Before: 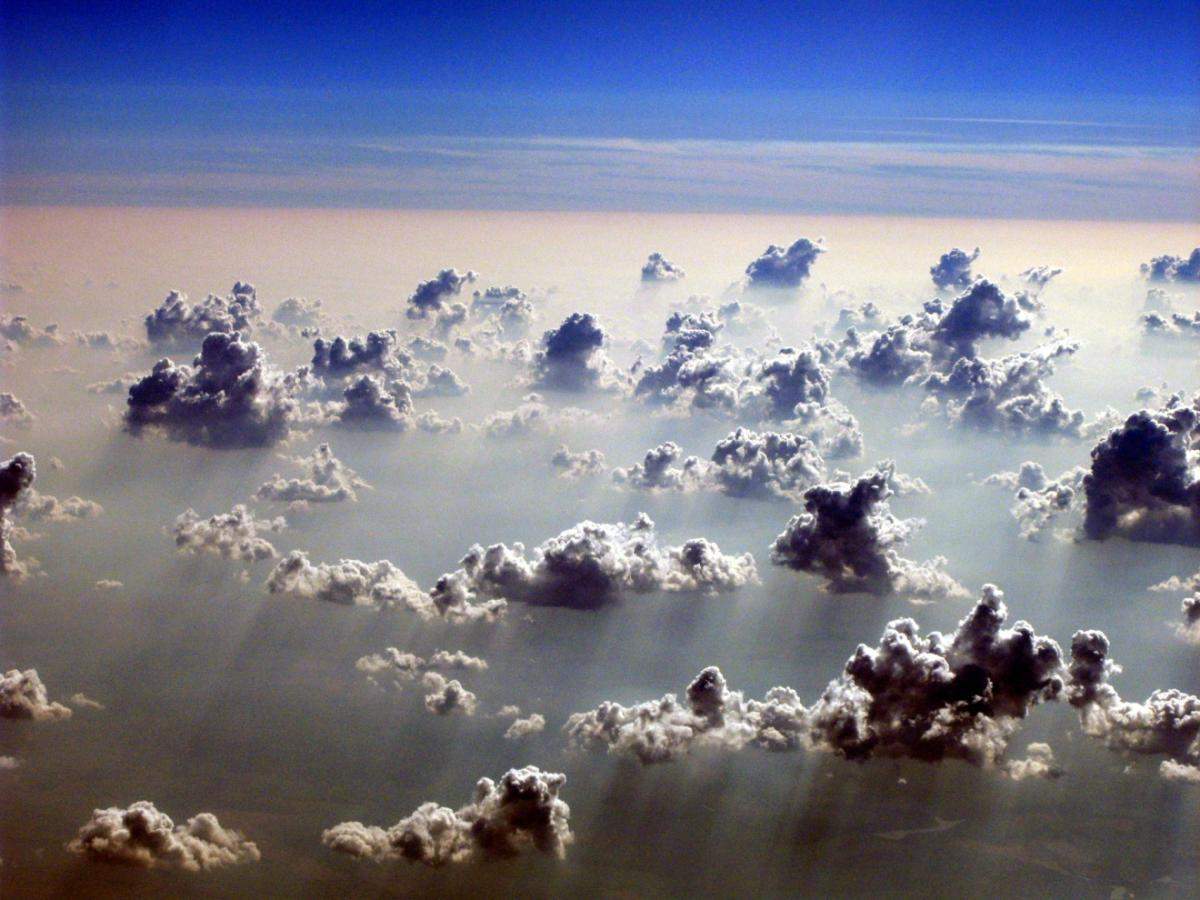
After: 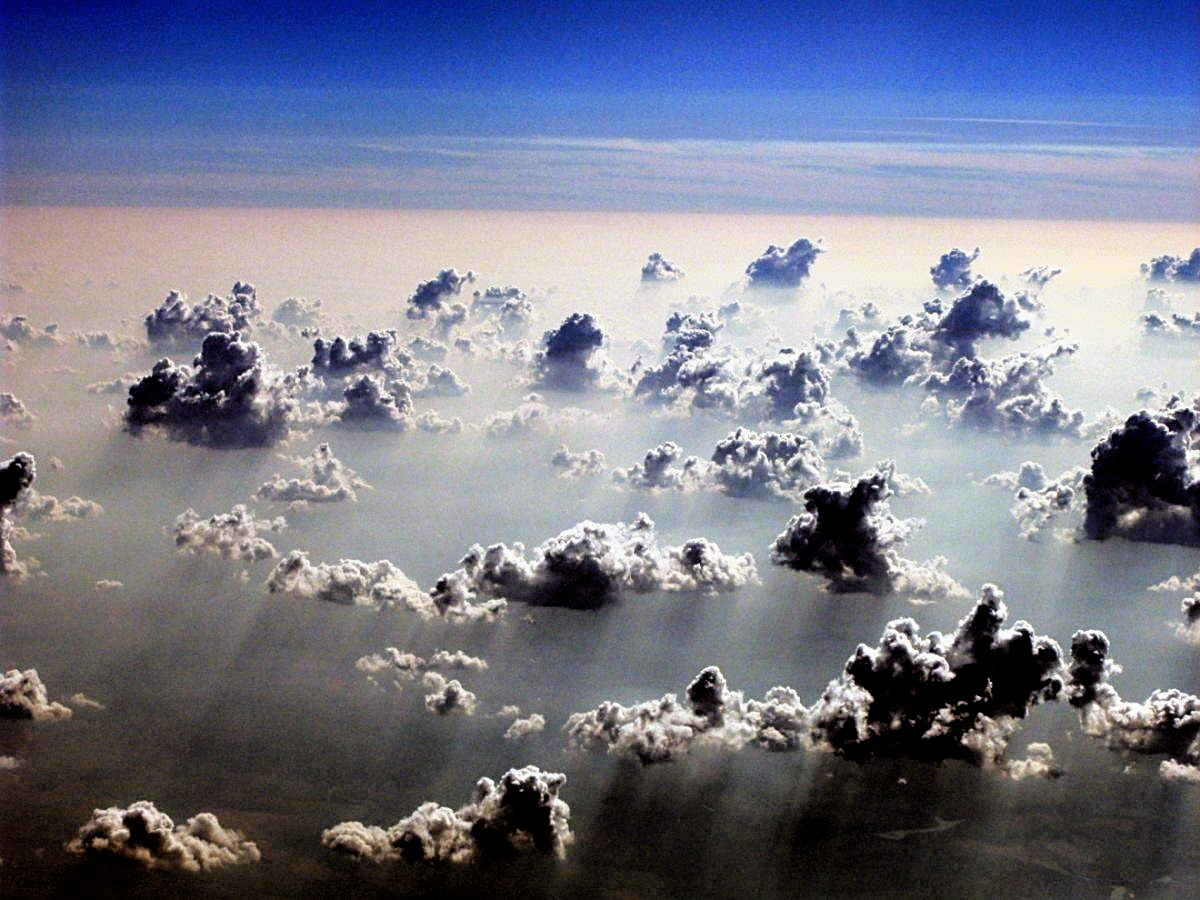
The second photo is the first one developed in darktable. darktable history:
sharpen: radius 2.167, amount 0.381, threshold 0
filmic rgb: black relative exposure -3.72 EV, white relative exposure 2.77 EV, dynamic range scaling -5.32%, hardness 3.03
